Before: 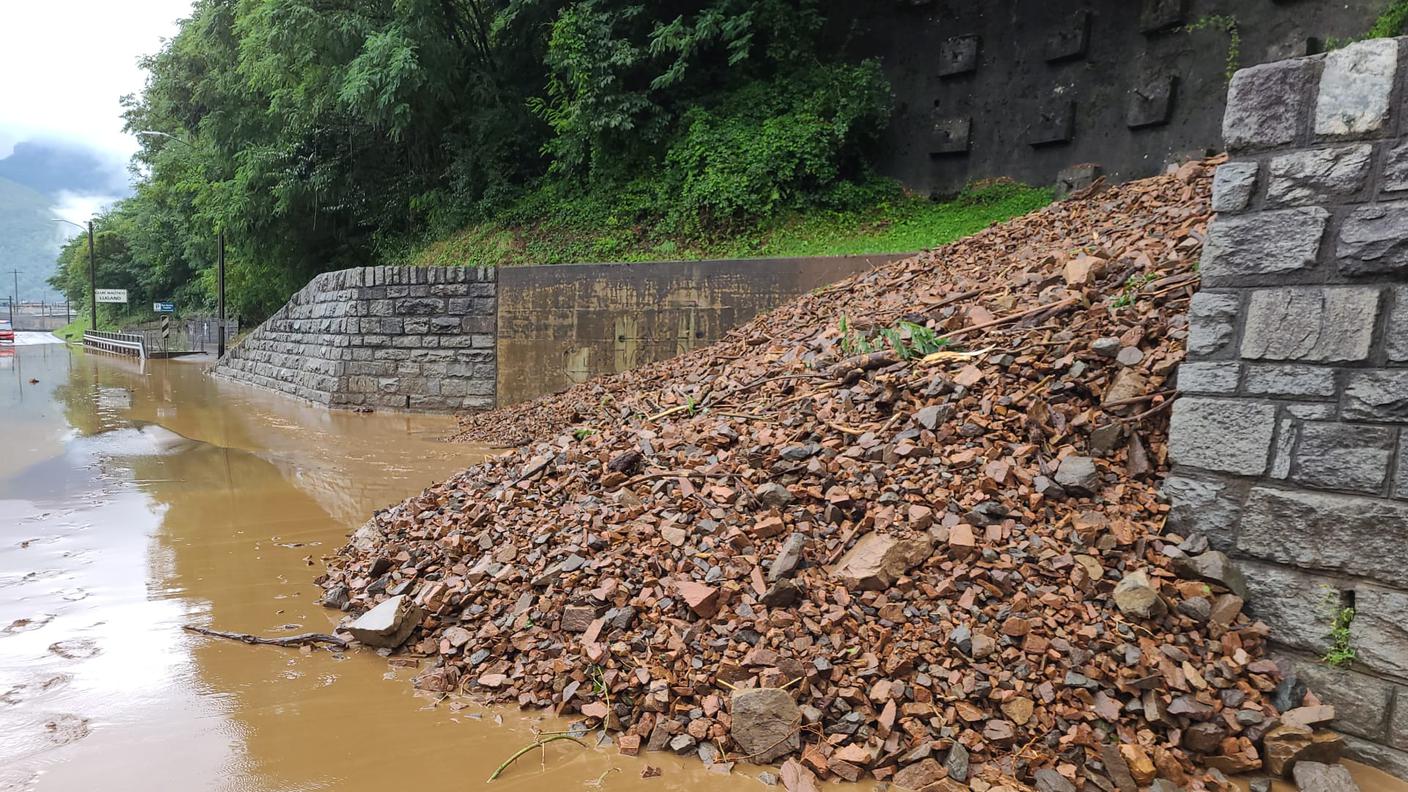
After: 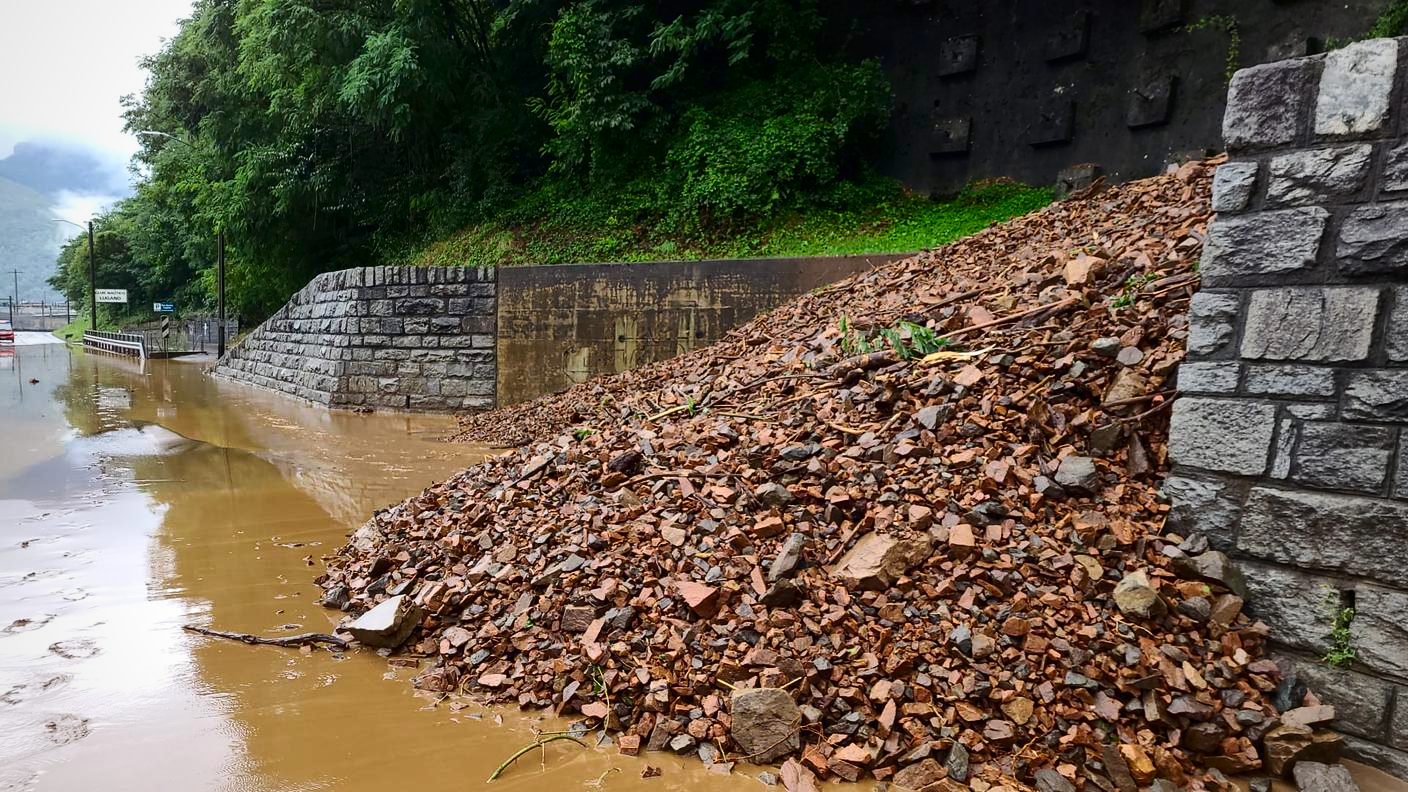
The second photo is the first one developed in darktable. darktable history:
vignetting: brightness -0.284
contrast brightness saturation: contrast 0.212, brightness -0.113, saturation 0.207
